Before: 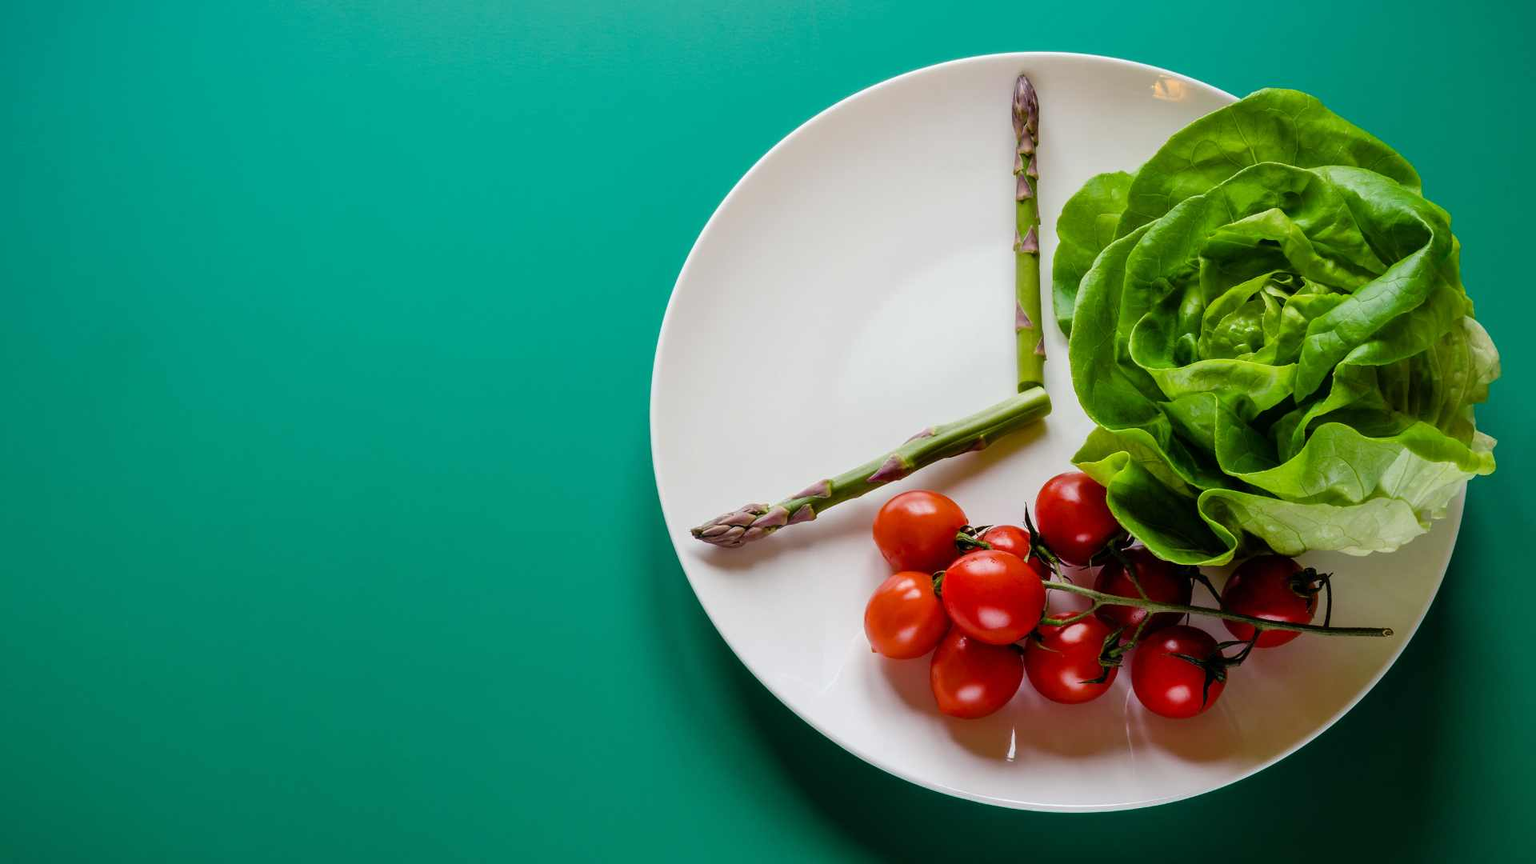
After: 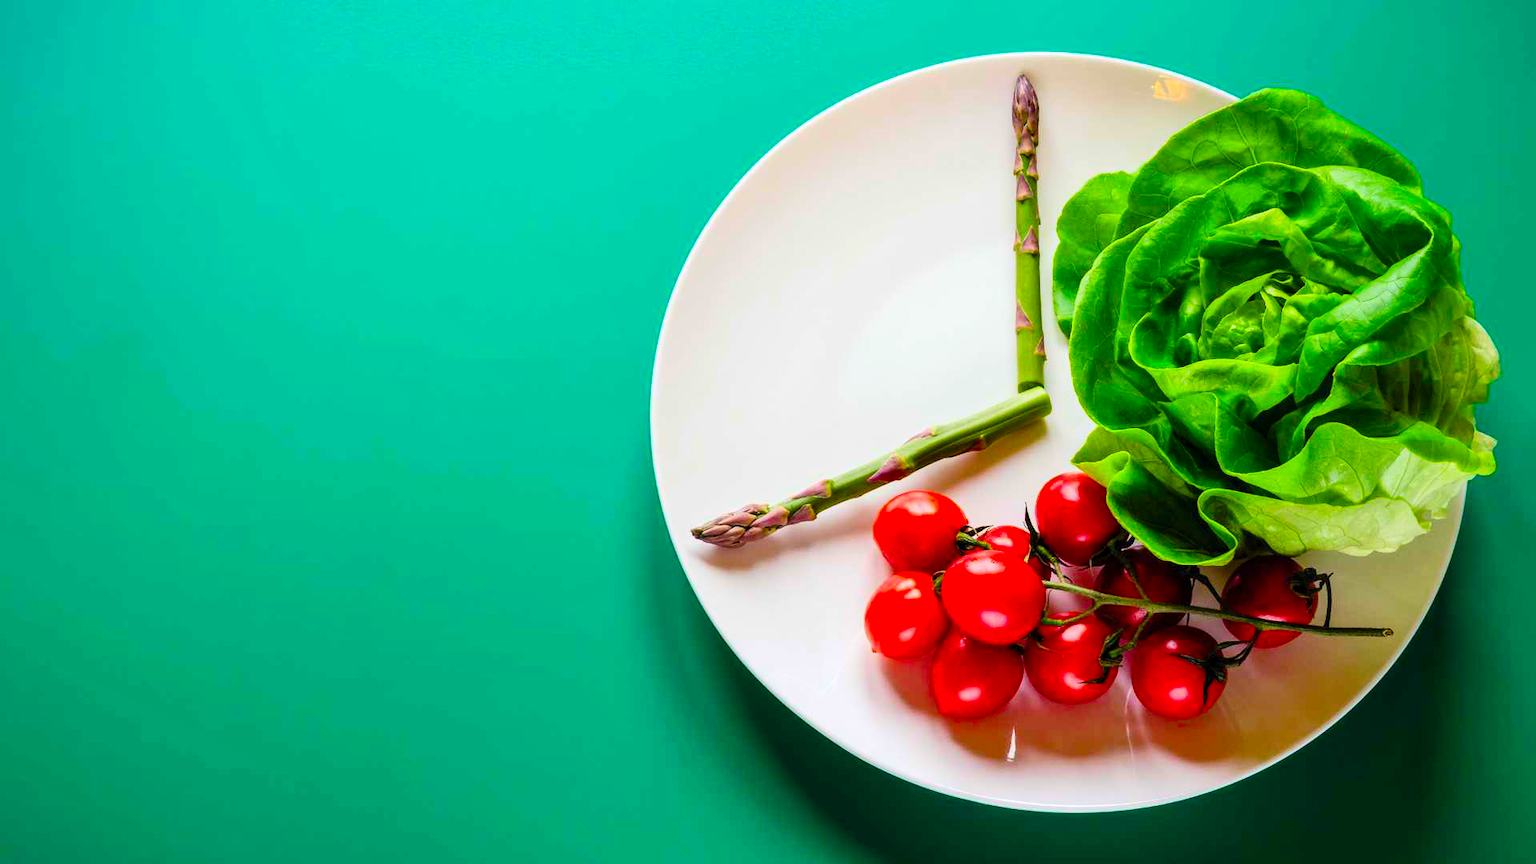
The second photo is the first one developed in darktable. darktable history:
local contrast: highlights 100%, shadows 100%, detail 119%, midtone range 0.2
contrast brightness saturation: contrast 0.2, brightness 0.196, saturation 0.783
